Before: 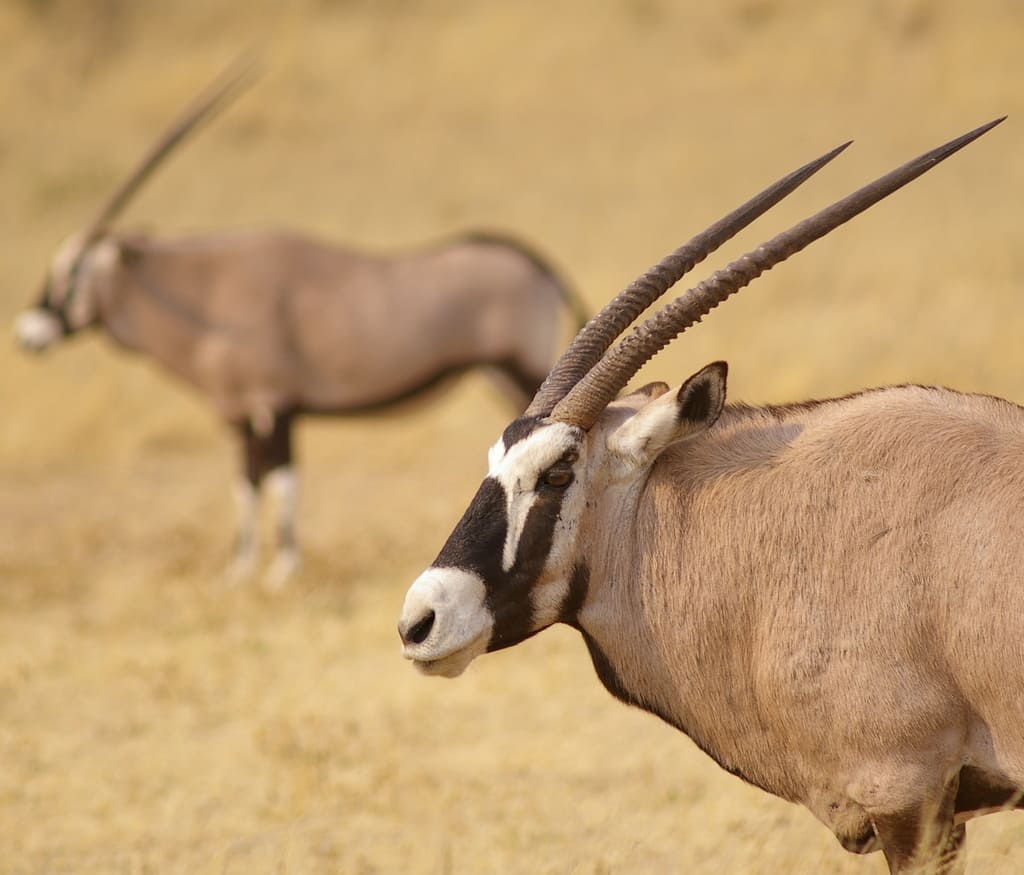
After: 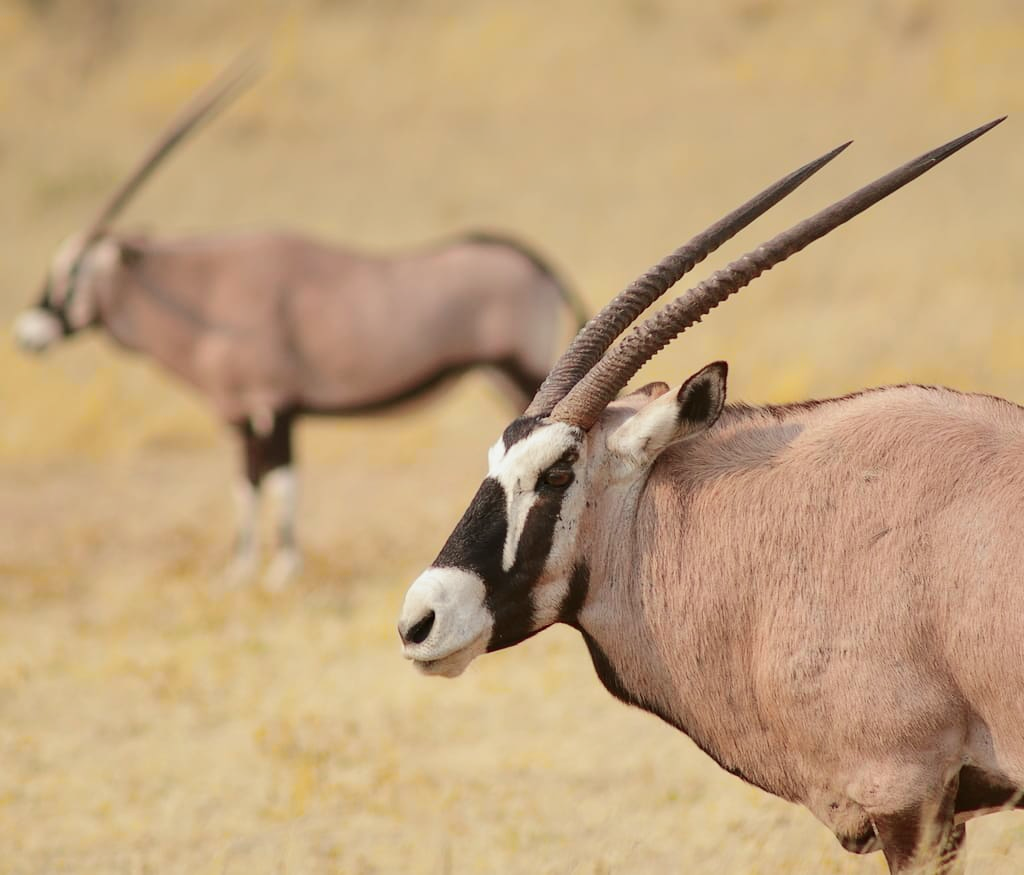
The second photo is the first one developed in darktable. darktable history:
tone curve: curves: ch0 [(0, 0) (0.23, 0.205) (0.486, 0.52) (0.822, 0.825) (0.994, 0.955)]; ch1 [(0, 0) (0.226, 0.261) (0.379, 0.442) (0.469, 0.472) (0.495, 0.495) (0.514, 0.504) (0.561, 0.568) (0.59, 0.612) (1, 1)]; ch2 [(0, 0) (0.269, 0.299) (0.459, 0.441) (0.498, 0.499) (0.523, 0.52) (0.586, 0.569) (0.635, 0.617) (0.659, 0.681) (0.718, 0.764) (1, 1)], color space Lab, independent channels, preserve colors none
tone equalizer: edges refinement/feathering 500, mask exposure compensation -1.57 EV, preserve details no
